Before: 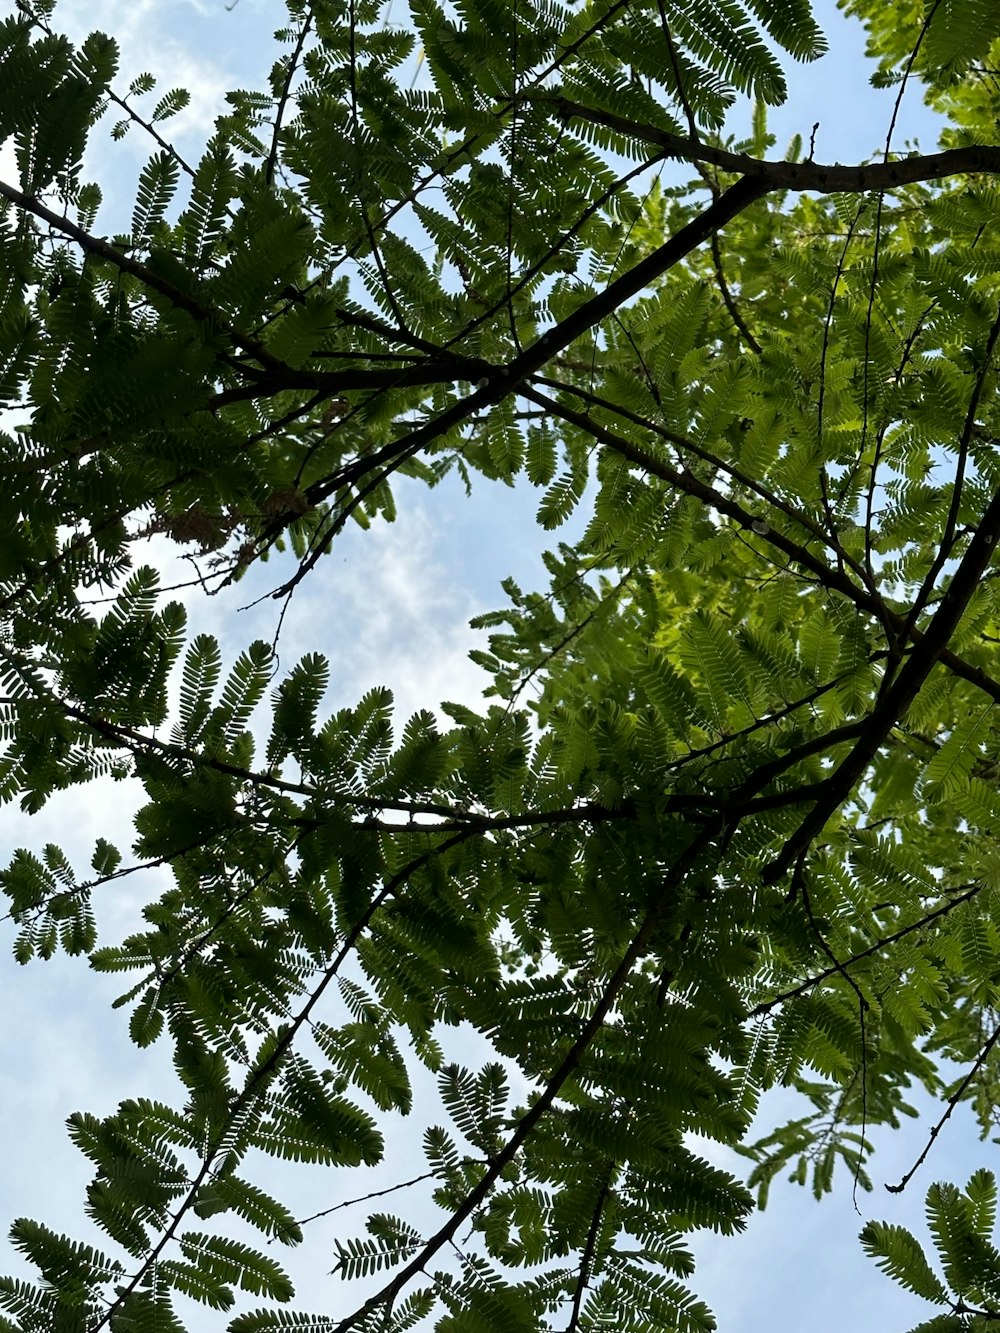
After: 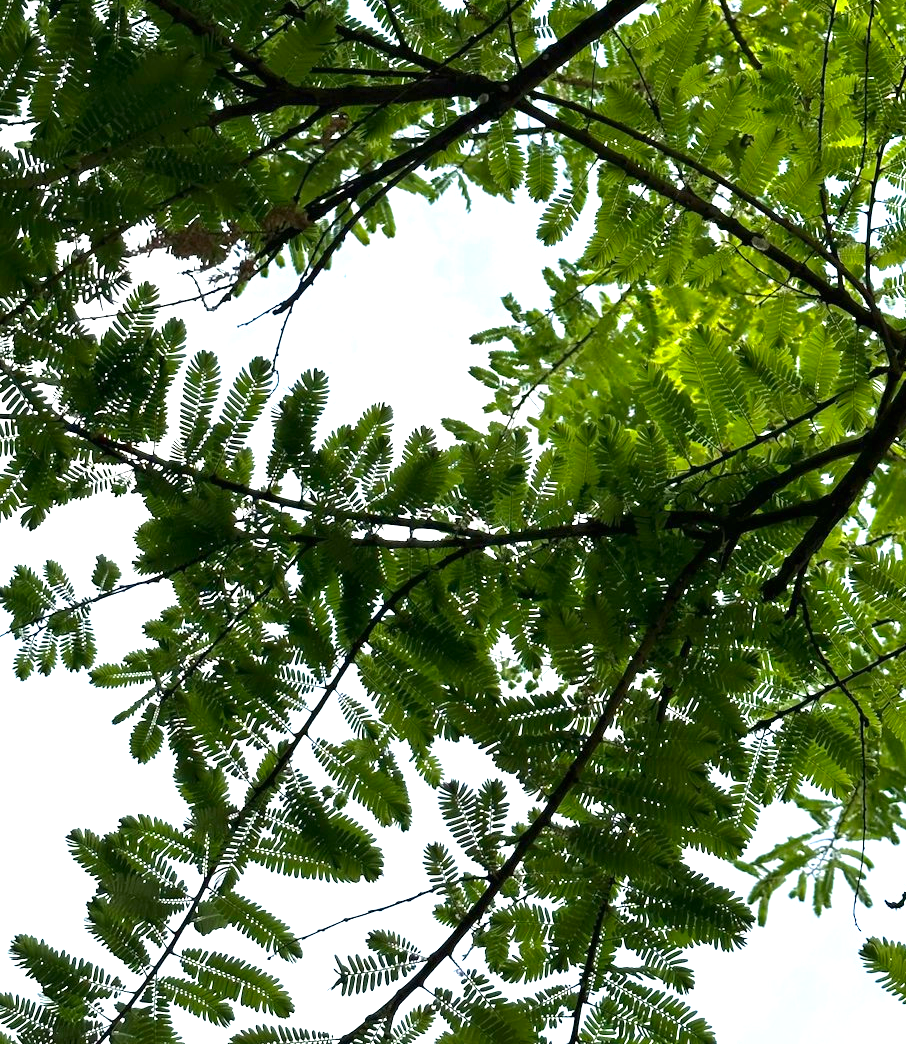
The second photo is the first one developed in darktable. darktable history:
exposure: black level correction 0, exposure 1.2 EV, compensate highlight preservation false
crop: top 21.373%, right 9.394%, bottom 0.282%
